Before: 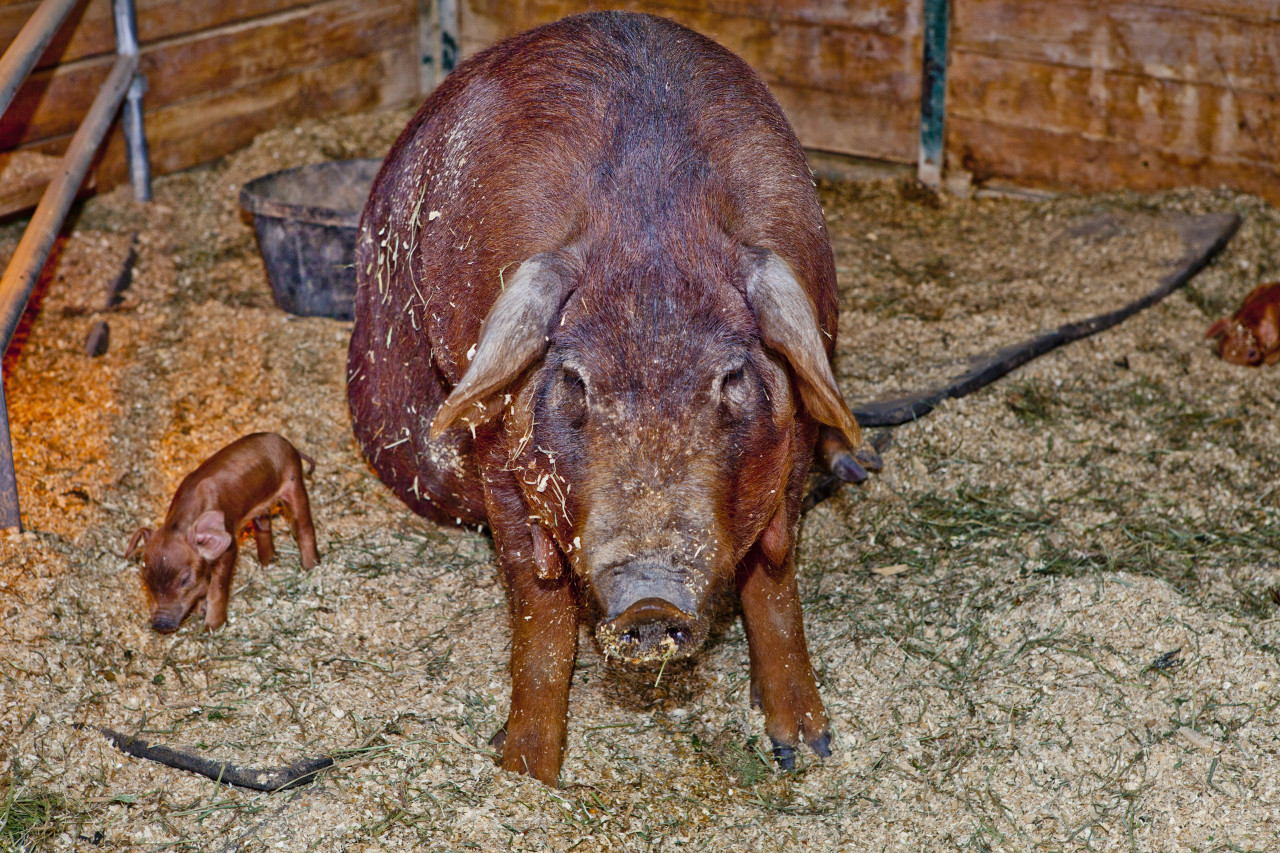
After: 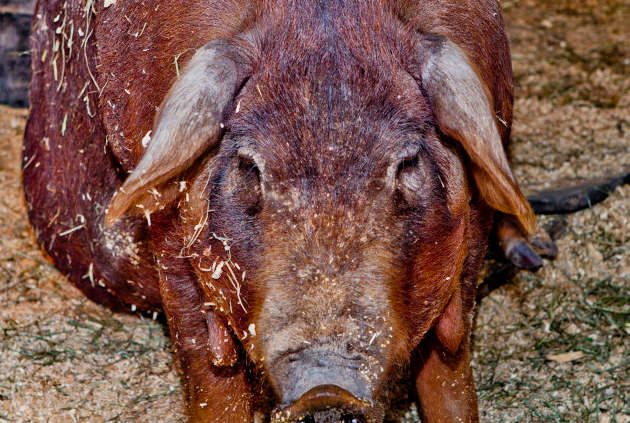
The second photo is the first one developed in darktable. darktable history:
crop: left 25.435%, top 24.977%, right 25.318%, bottom 25.337%
exposure: exposure -0.063 EV, compensate highlight preservation false
filmic rgb: black relative exposure -12.04 EV, white relative exposure 2.81 EV, target black luminance 0%, hardness 8.04, latitude 69.84%, contrast 1.137, highlights saturation mix 10.64%, shadows ↔ highlights balance -0.388%
